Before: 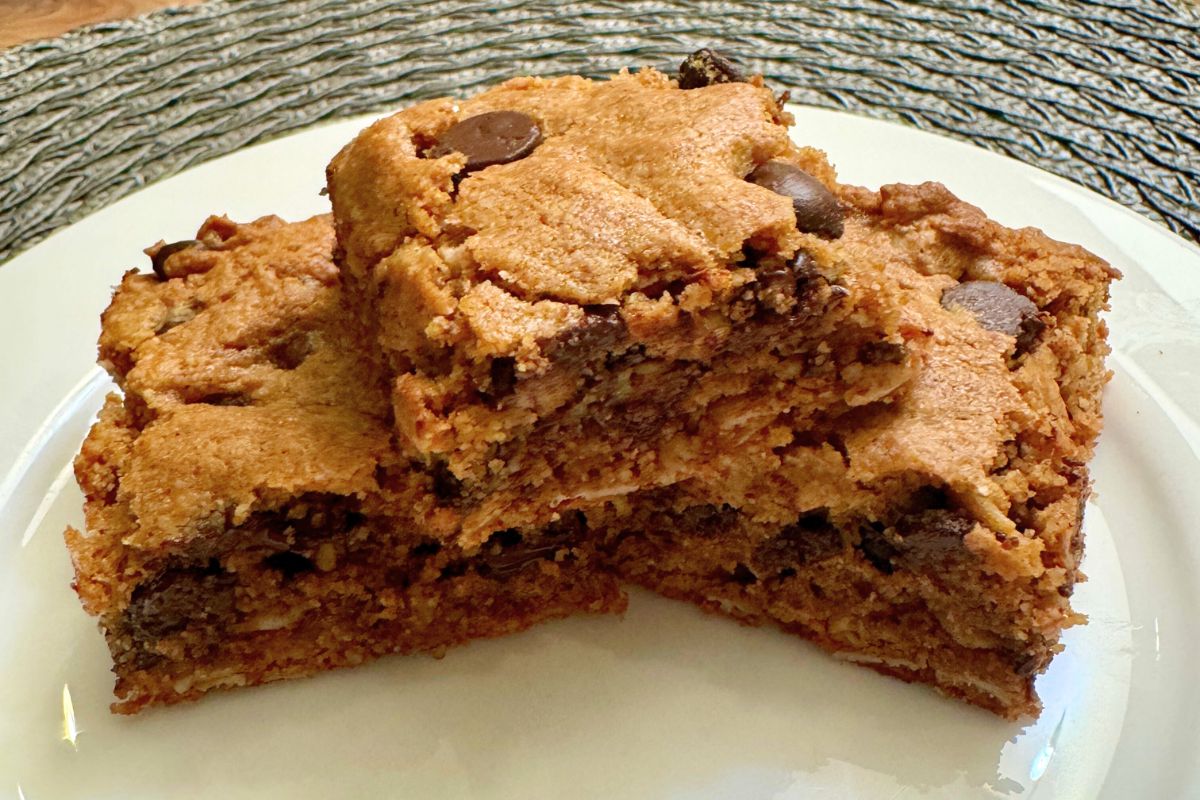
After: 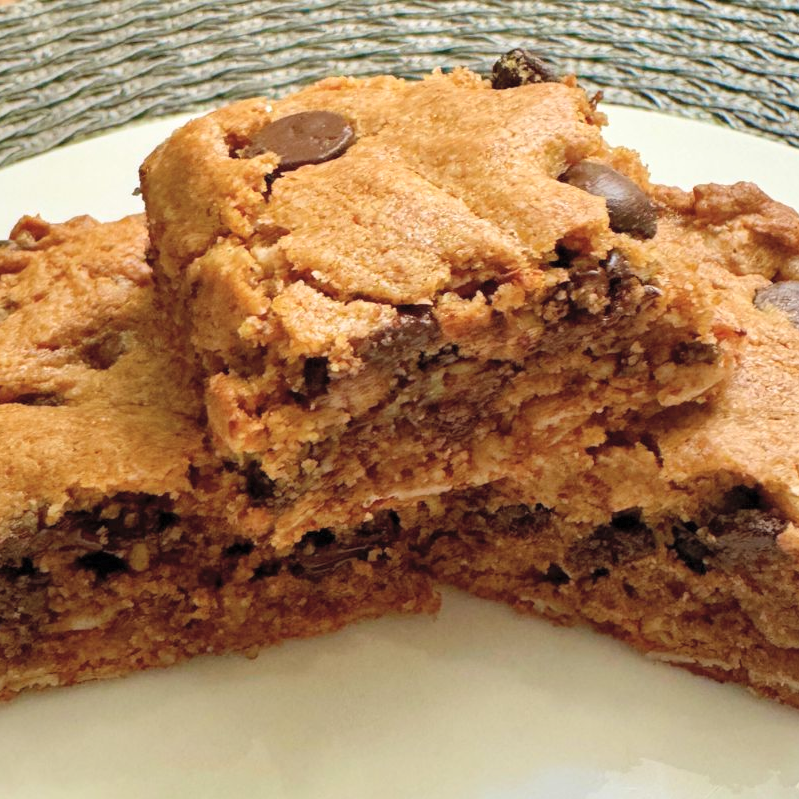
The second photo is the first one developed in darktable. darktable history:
contrast brightness saturation: brightness 0.147
crop and rotate: left 15.599%, right 17.811%
